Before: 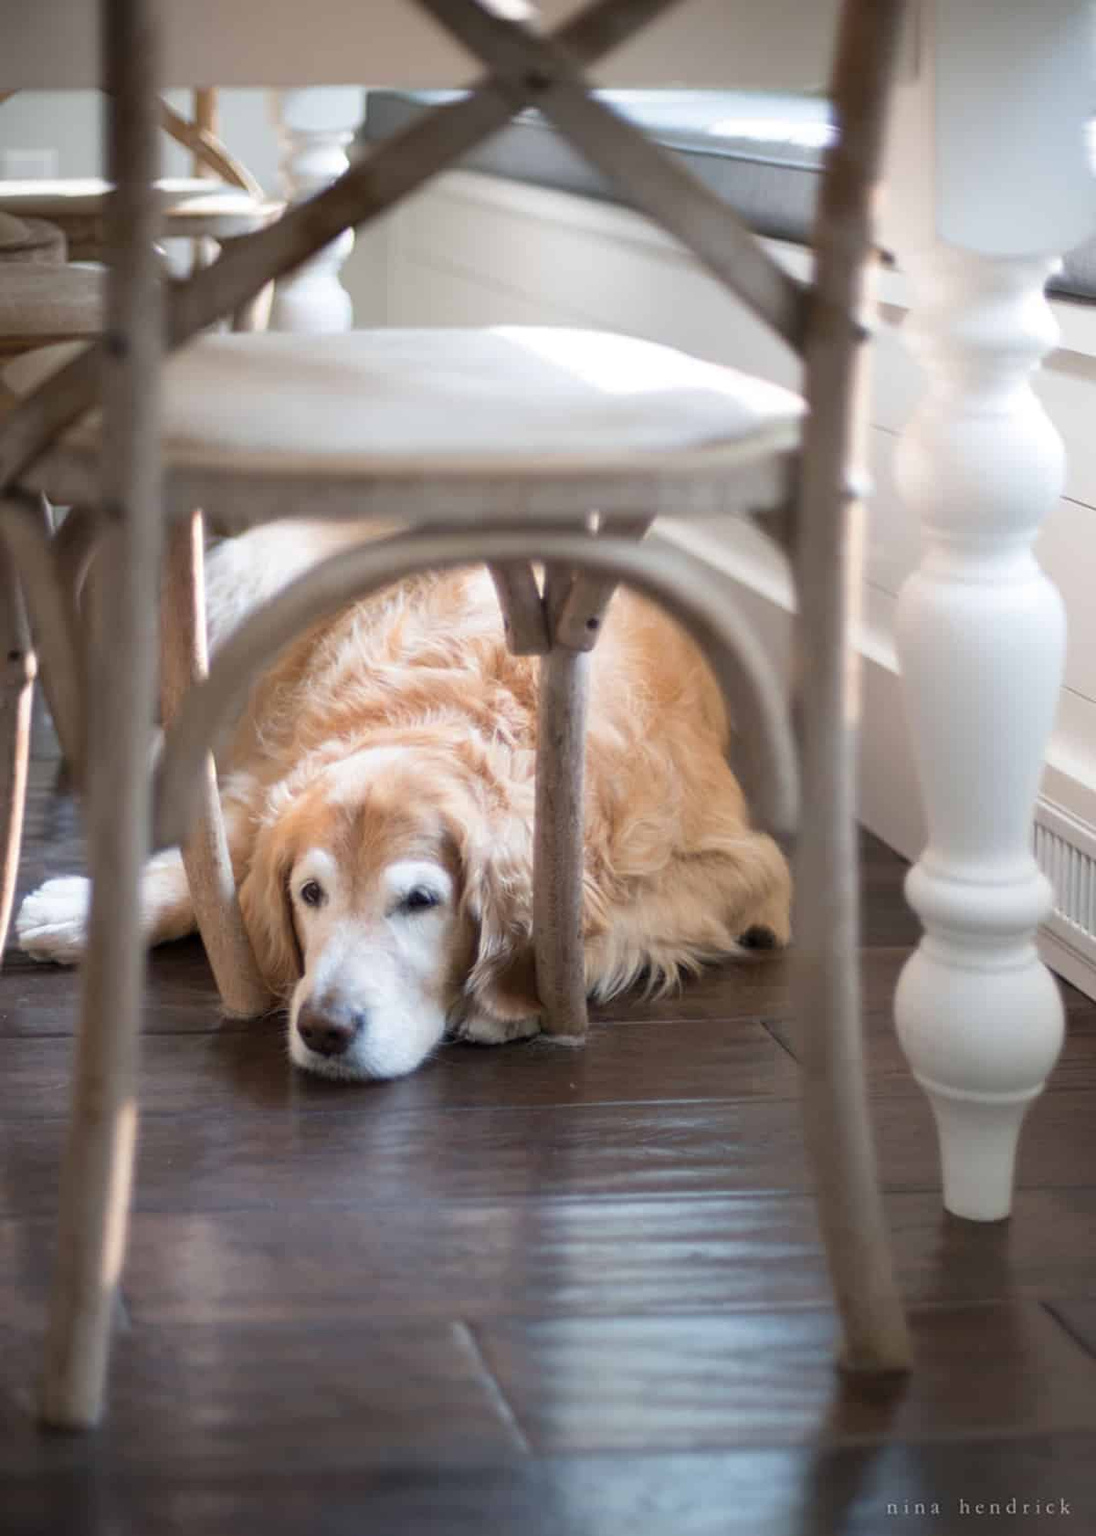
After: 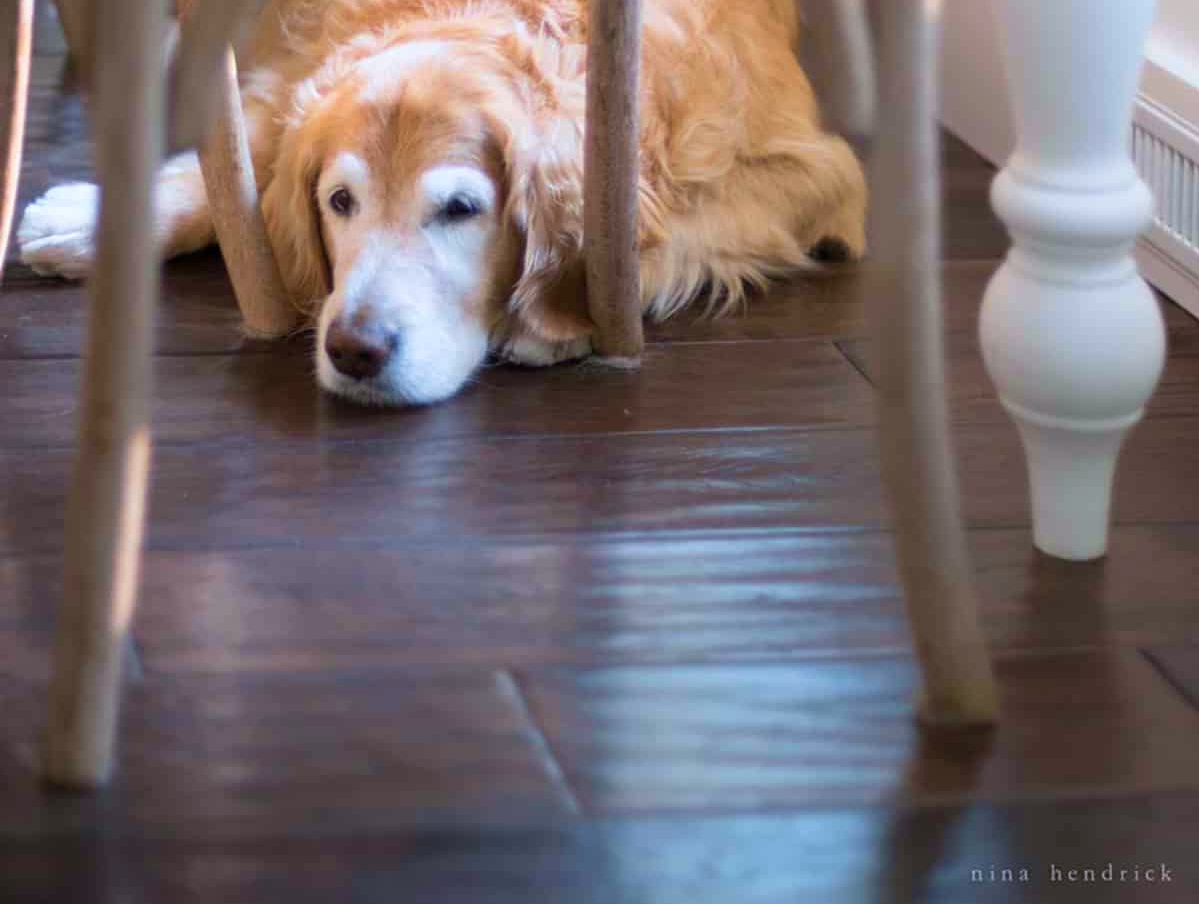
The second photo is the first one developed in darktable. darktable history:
white balance: red 0.976, blue 1.04
velvia: on, module defaults
color balance rgb: perceptual saturation grading › global saturation 20%, global vibrance 20%
crop and rotate: top 46.237%
